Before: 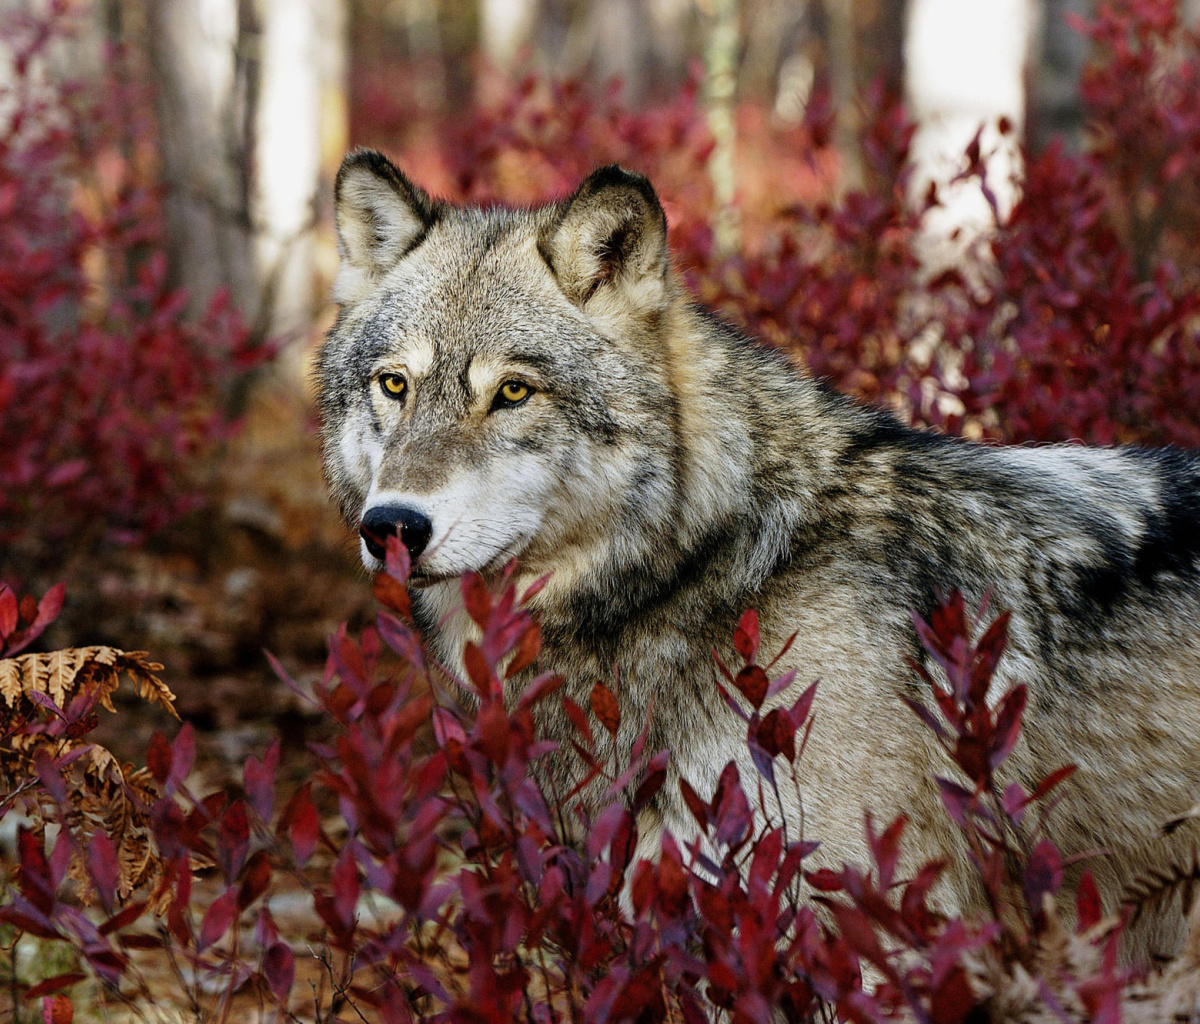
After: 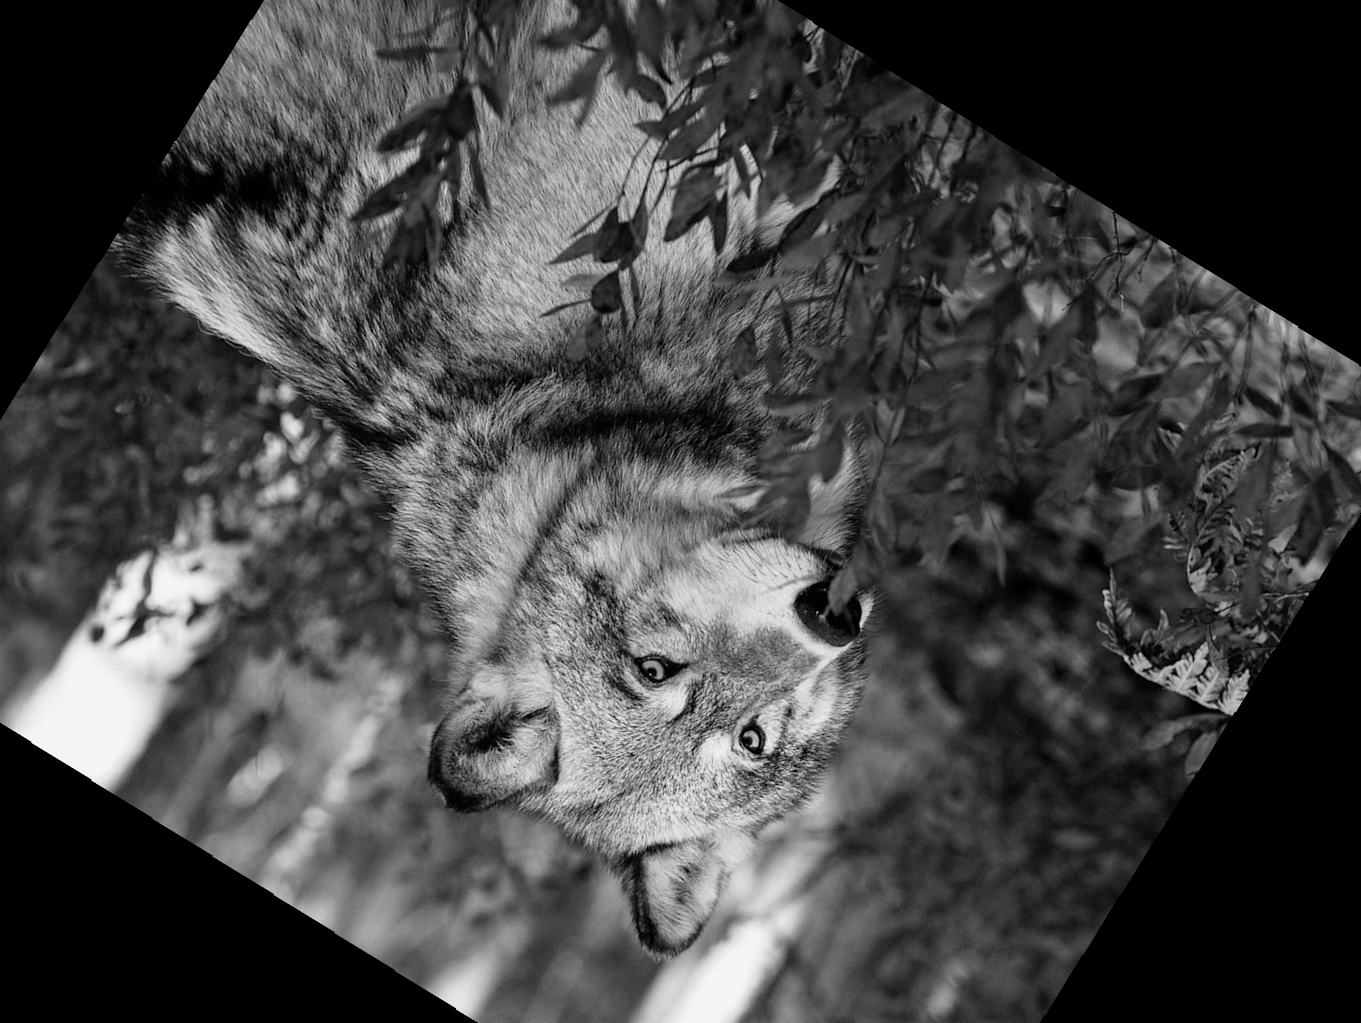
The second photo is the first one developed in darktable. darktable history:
monochrome: on, module defaults
rotate and perspective: rotation 0.8°, automatic cropping off
crop and rotate: angle 148.68°, left 9.111%, top 15.603%, right 4.588%, bottom 17.041%
